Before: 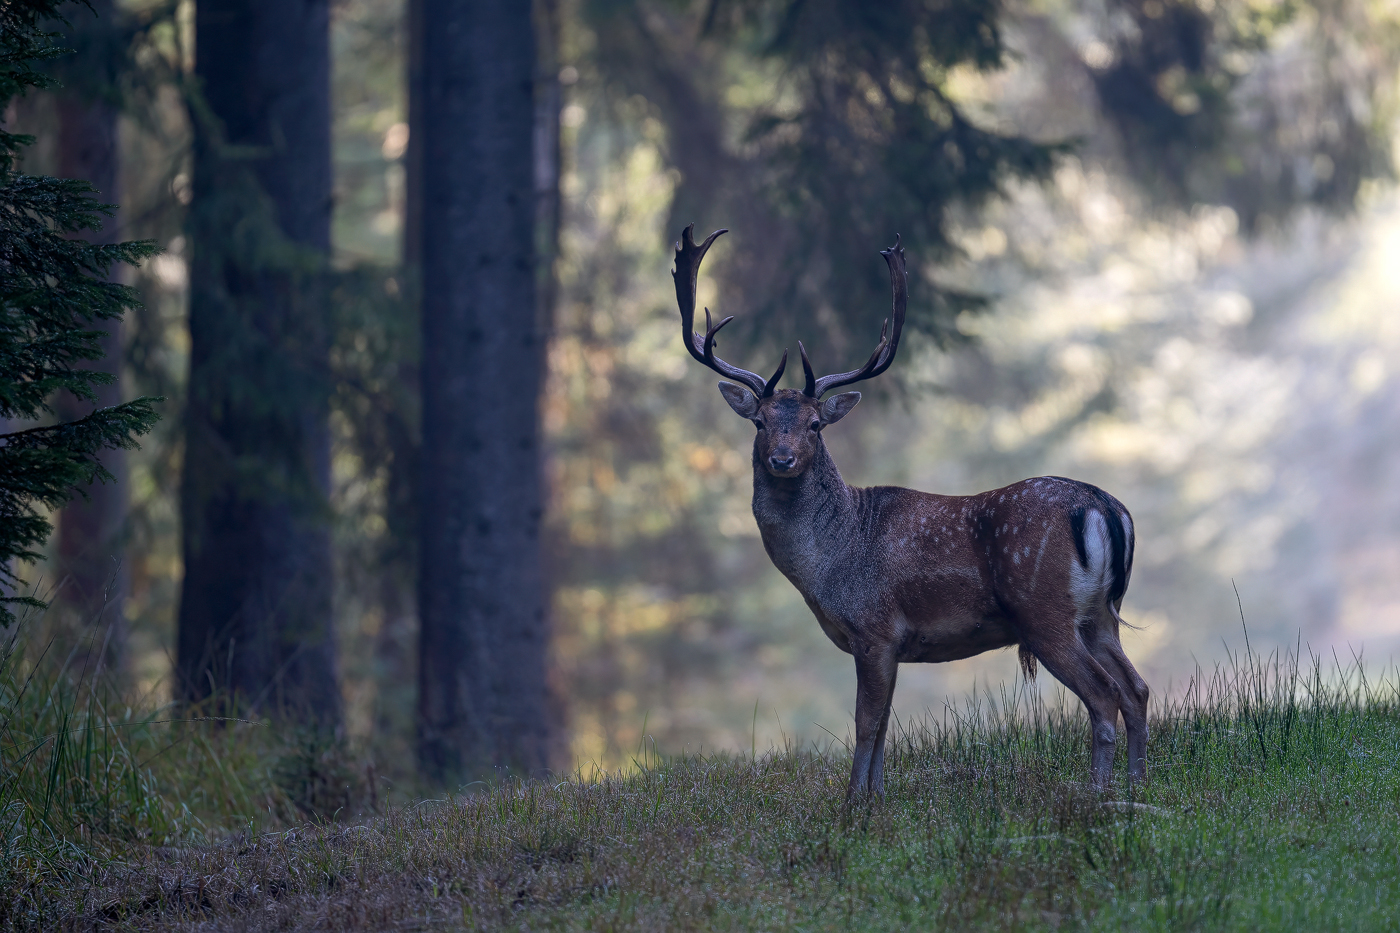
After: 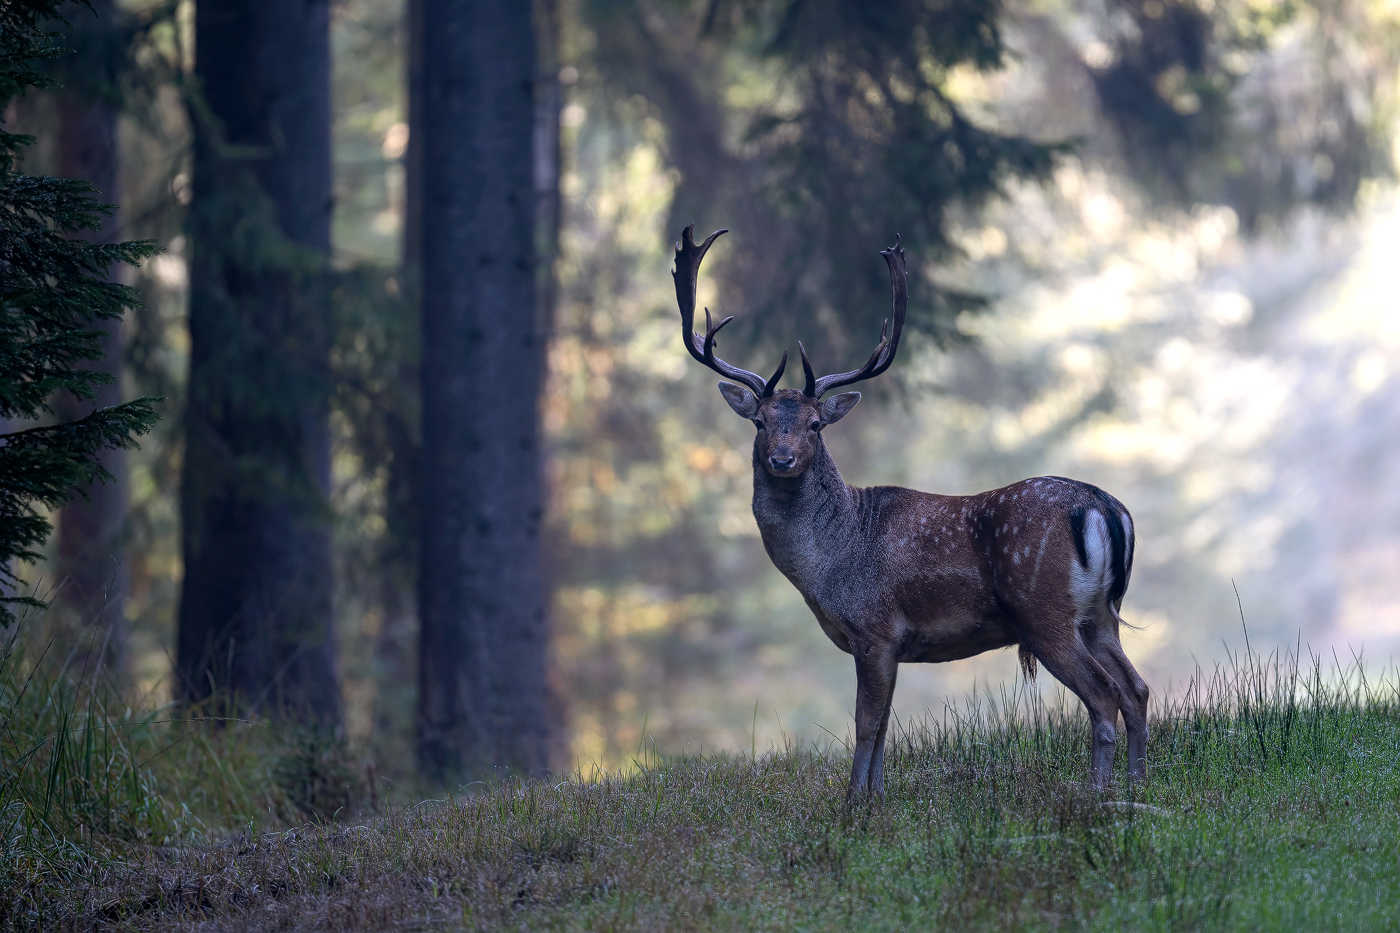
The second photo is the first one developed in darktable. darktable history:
tone equalizer: -8 EV -0.415 EV, -7 EV -0.377 EV, -6 EV -0.295 EV, -5 EV -0.252 EV, -3 EV 0.19 EV, -2 EV 0.312 EV, -1 EV 0.41 EV, +0 EV 0.395 EV
